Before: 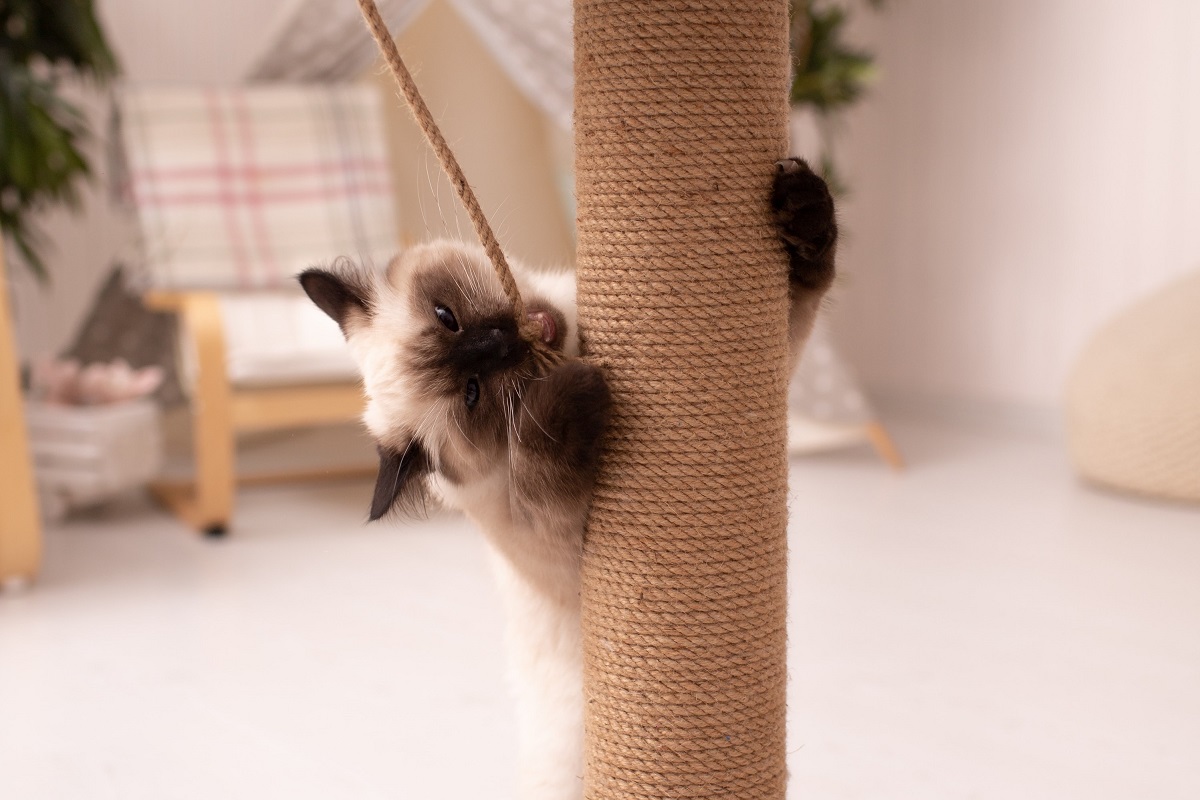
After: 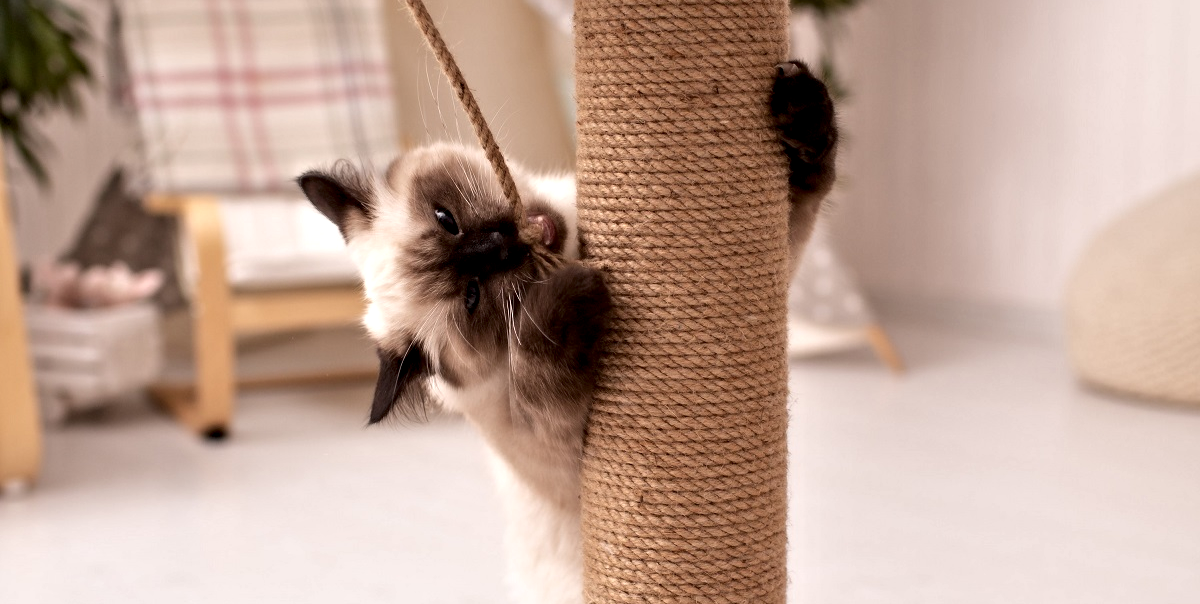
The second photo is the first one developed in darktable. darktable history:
crop and rotate: top 12.244%, bottom 12.189%
contrast equalizer: y [[0.511, 0.558, 0.631, 0.632, 0.559, 0.512], [0.5 ×6], [0.507, 0.559, 0.627, 0.644, 0.647, 0.647], [0 ×6], [0 ×6]]
